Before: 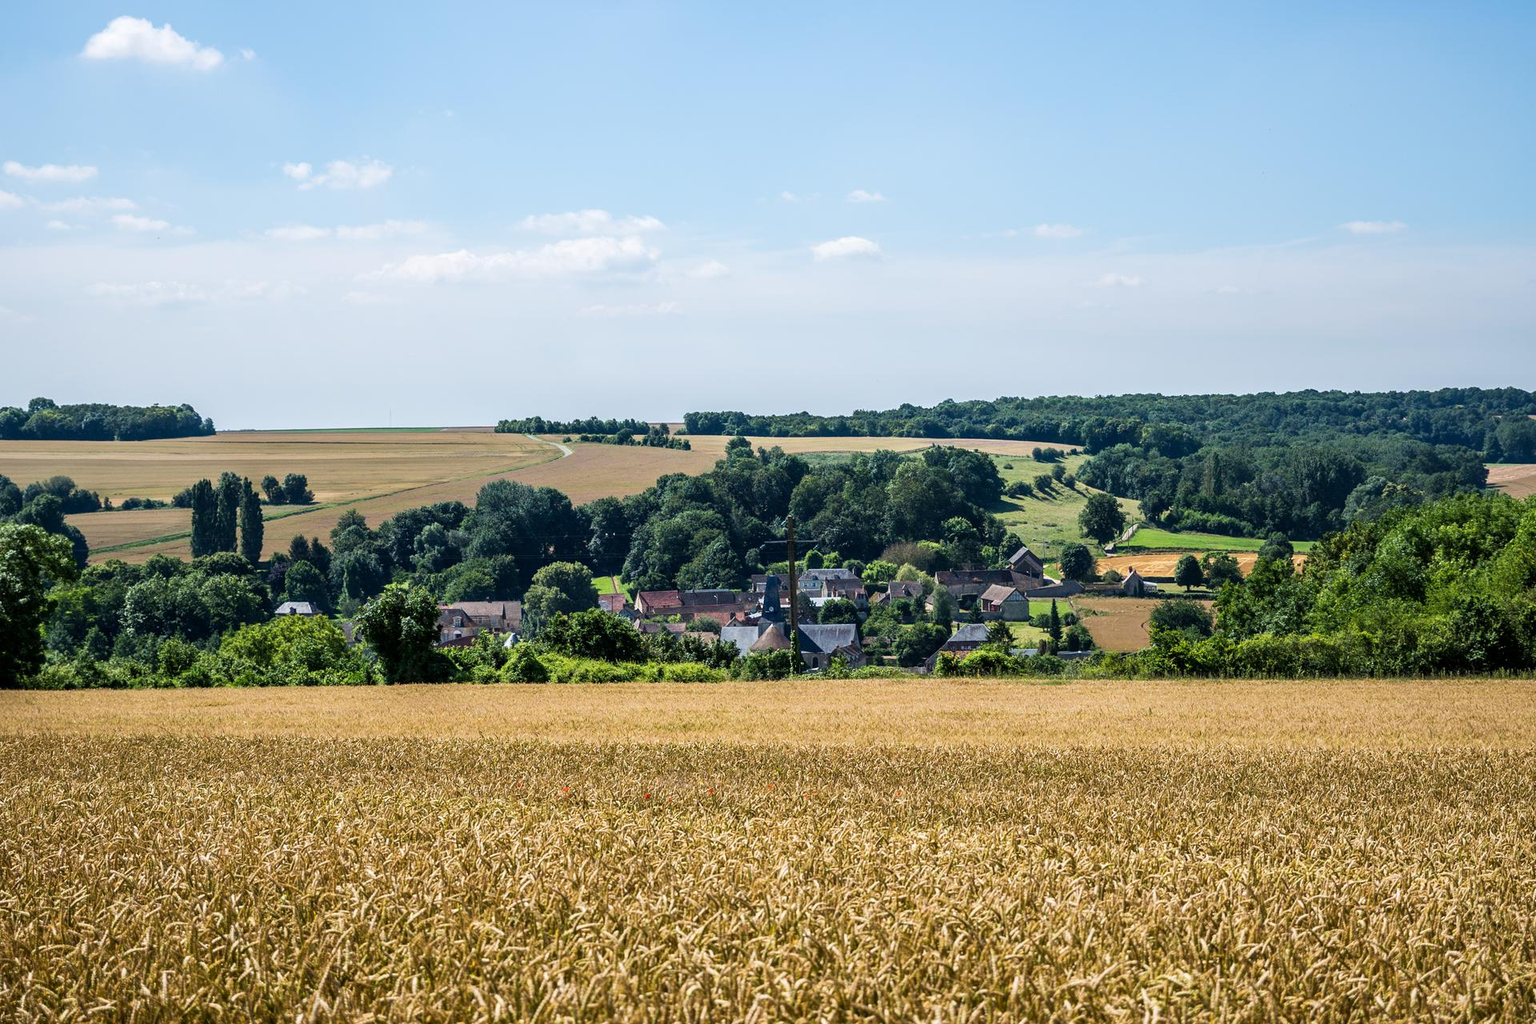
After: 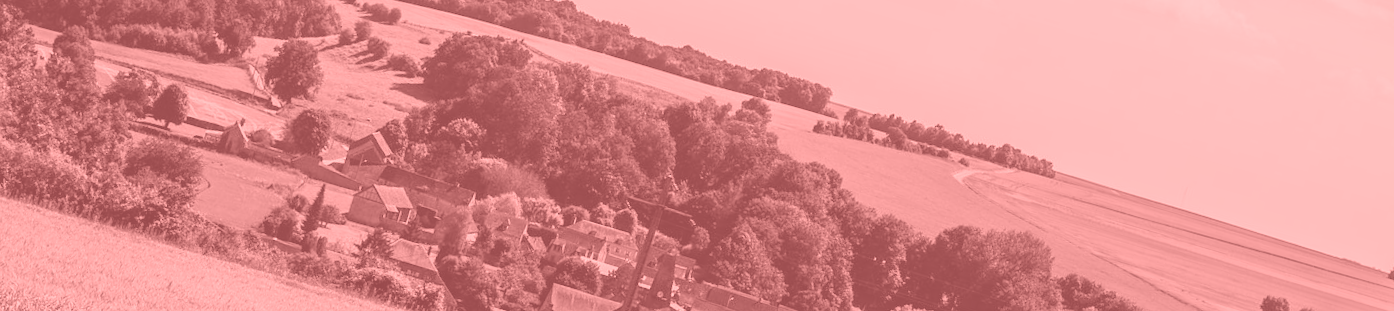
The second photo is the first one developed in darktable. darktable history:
colorize: saturation 51%, source mix 50.67%, lightness 50.67%
crop and rotate: angle 16.12°, top 30.835%, bottom 35.653%
